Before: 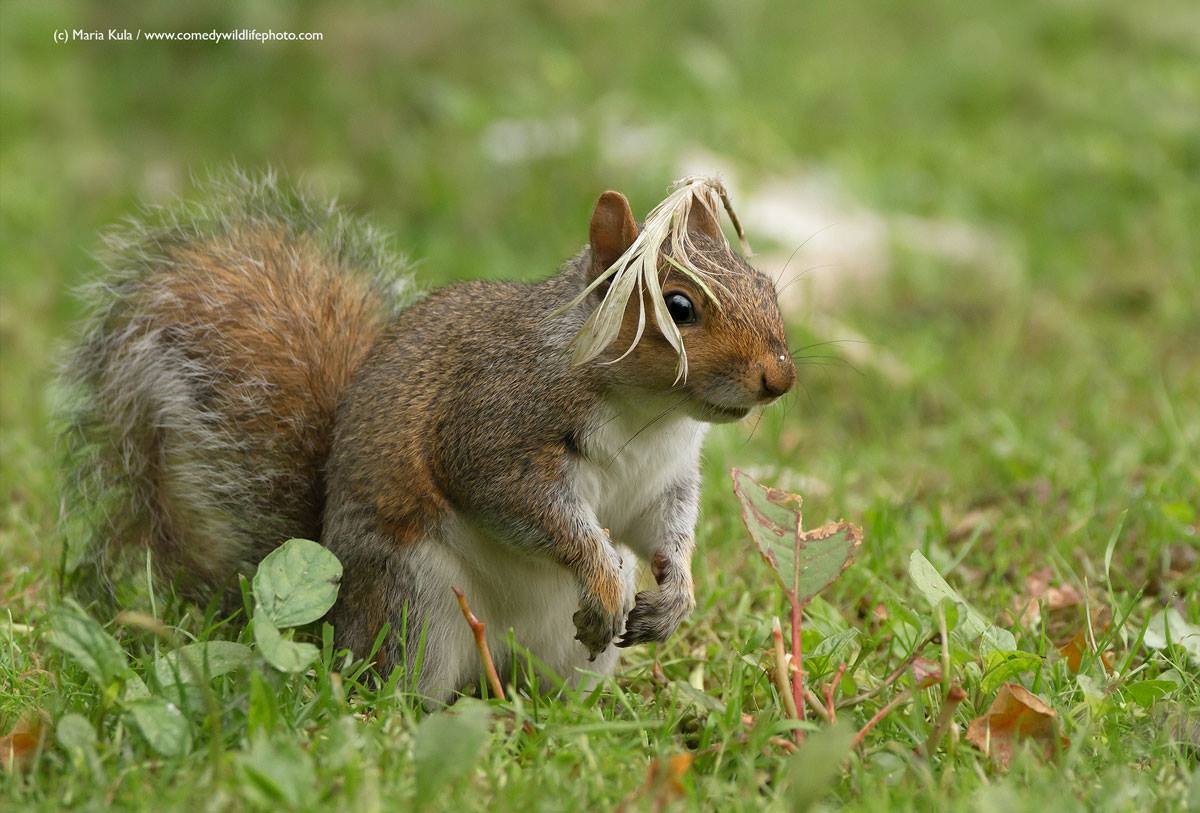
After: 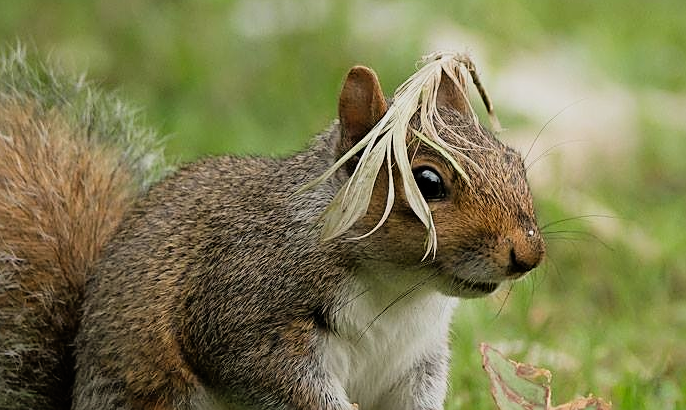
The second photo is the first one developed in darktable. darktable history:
filmic rgb: black relative exposure -7.75 EV, white relative exposure 4.4 EV, threshold 3 EV, hardness 3.76, latitude 50%, contrast 1.1, color science v5 (2021), contrast in shadows safe, contrast in highlights safe, enable highlight reconstruction true
crop: left 20.932%, top 15.471%, right 21.848%, bottom 34.081%
sharpen: on, module defaults
